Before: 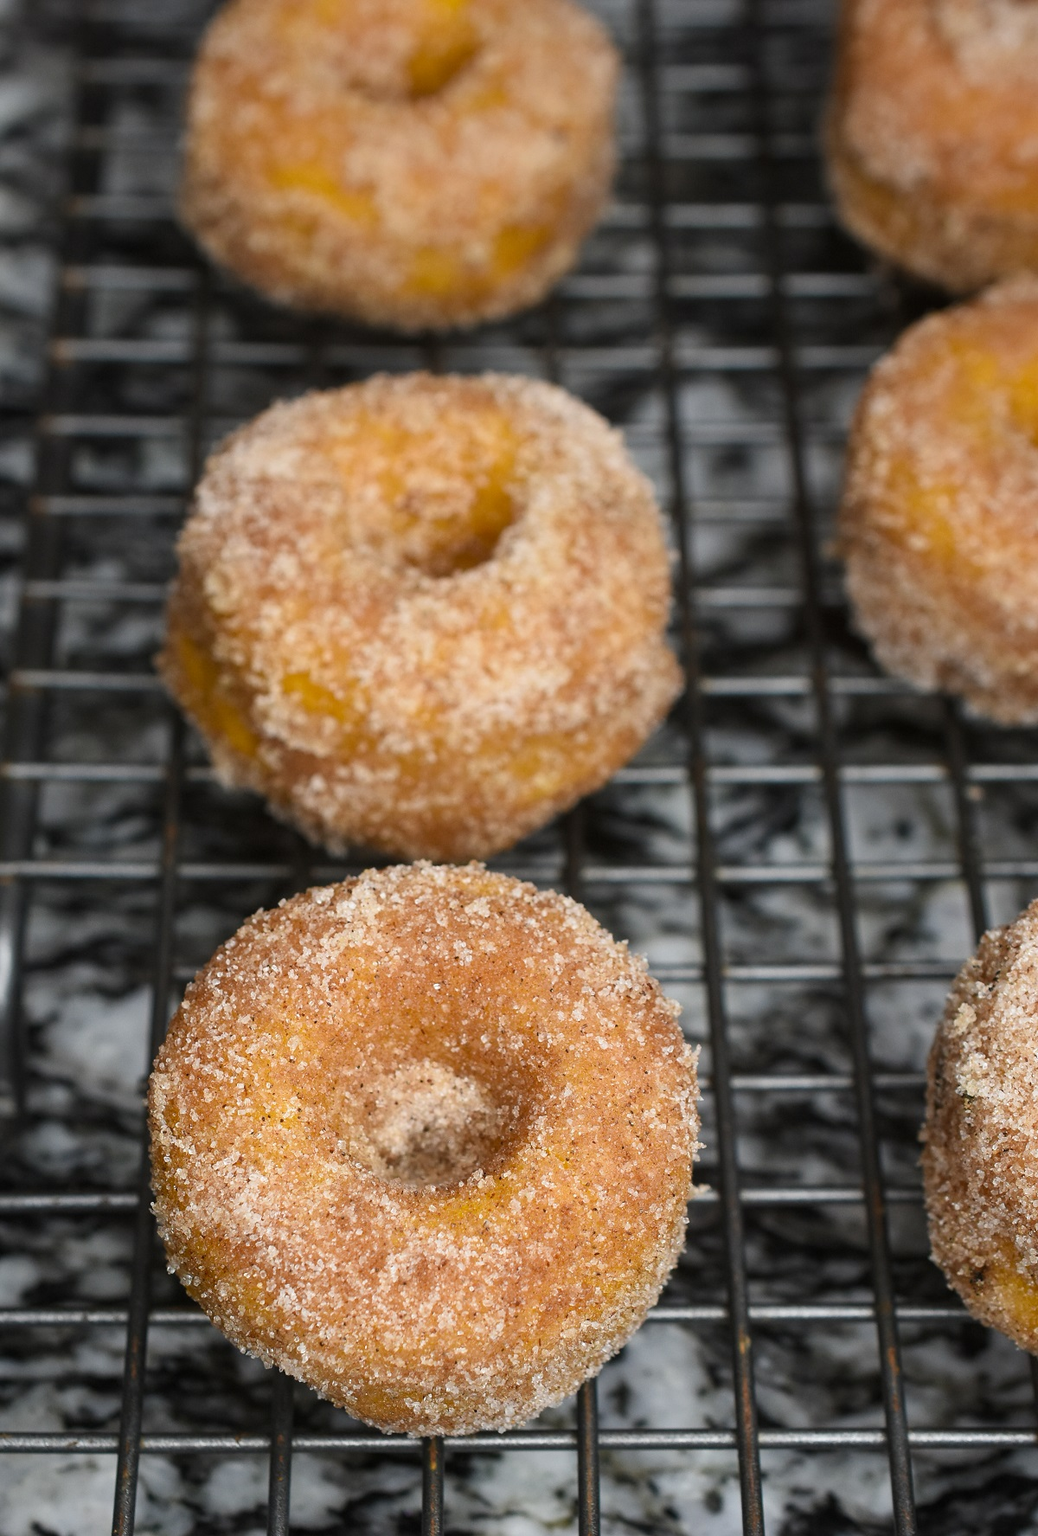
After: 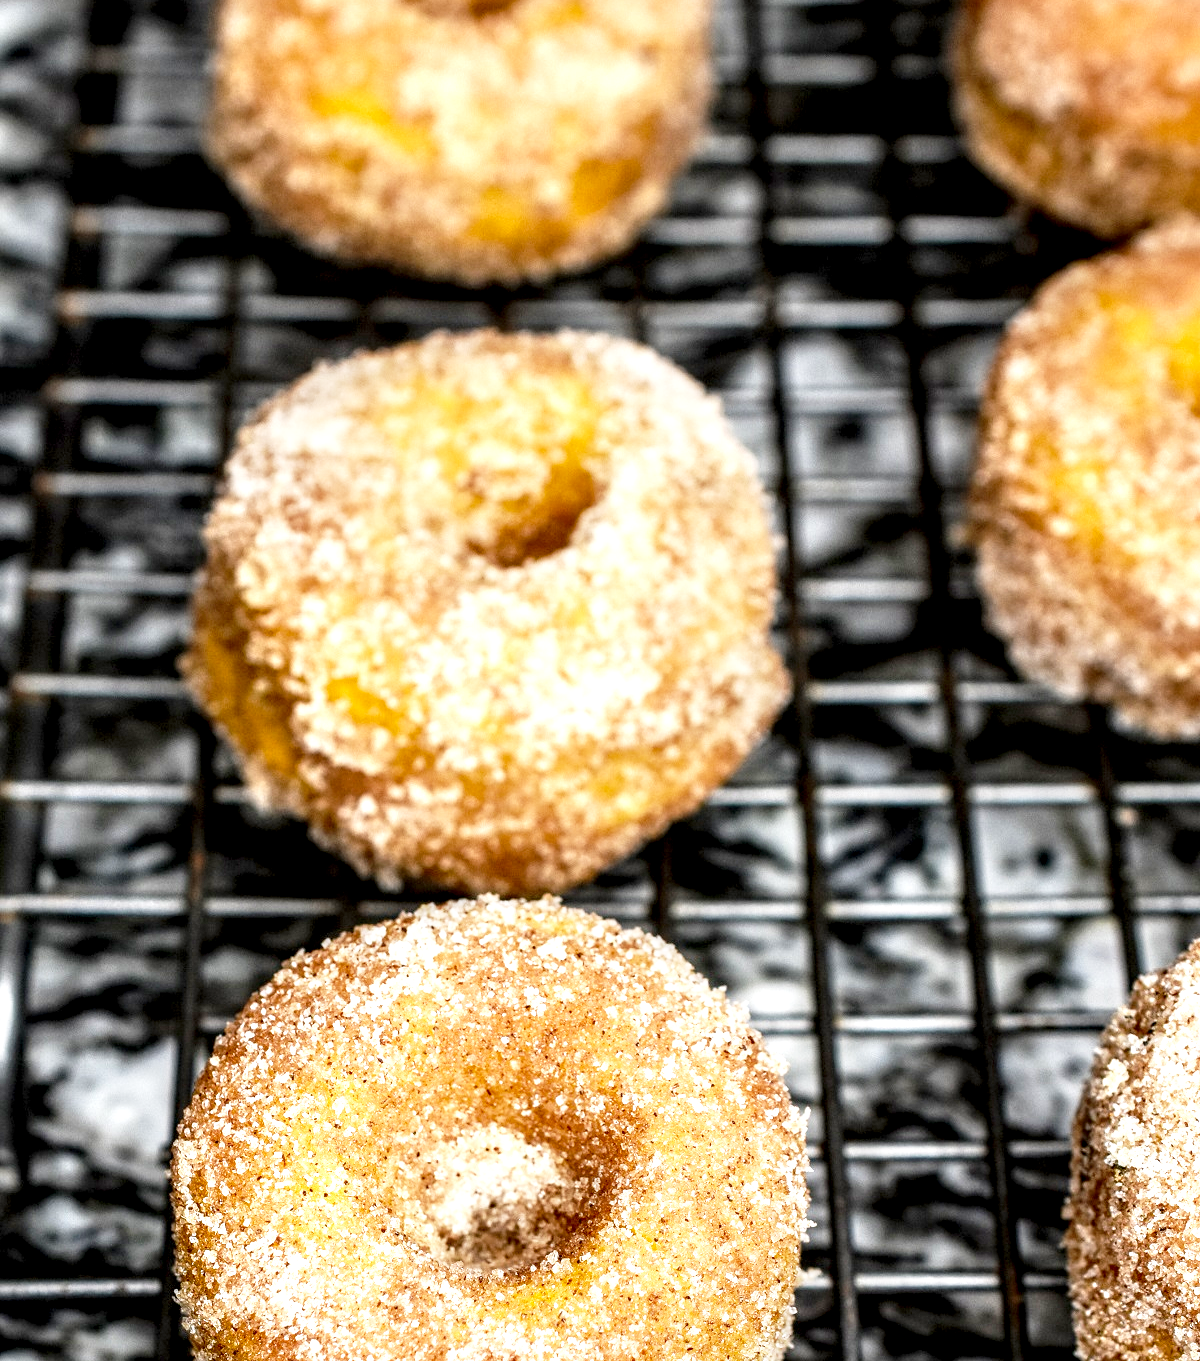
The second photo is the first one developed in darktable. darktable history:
crop: top 5.667%, bottom 17.637%
base curve: curves: ch0 [(0, 0) (0.012, 0.01) (0.073, 0.168) (0.31, 0.711) (0.645, 0.957) (1, 1)], preserve colors none
local contrast: highlights 19%, detail 186%
